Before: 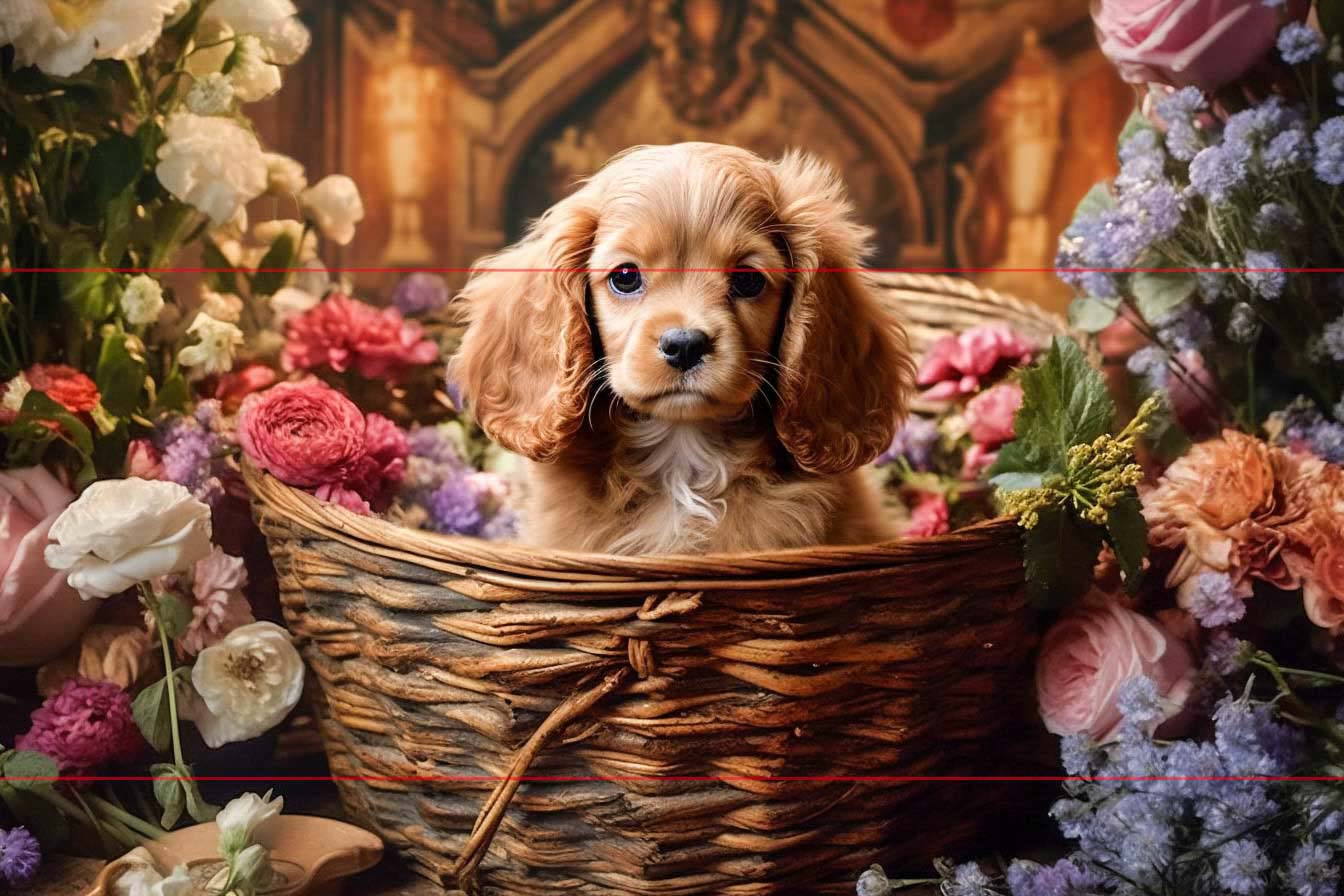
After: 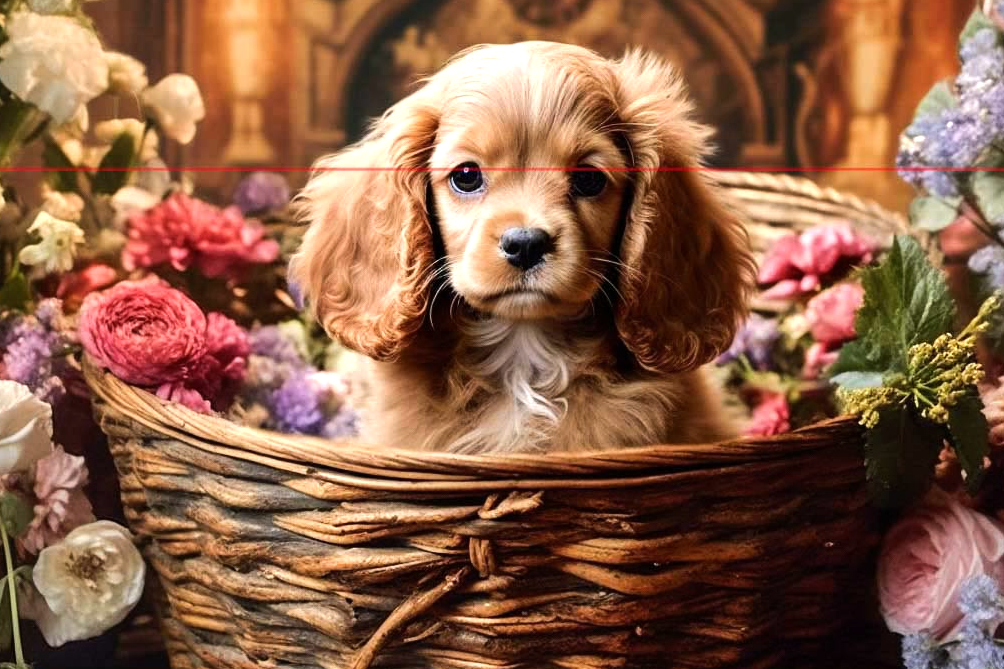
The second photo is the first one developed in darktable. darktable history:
tone equalizer: -8 EV -0.417 EV, -7 EV -0.389 EV, -6 EV -0.333 EV, -5 EV -0.222 EV, -3 EV 0.222 EV, -2 EV 0.333 EV, -1 EV 0.389 EV, +0 EV 0.417 EV, edges refinement/feathering 500, mask exposure compensation -1.57 EV, preserve details no
crop and rotate: left 11.831%, top 11.346%, right 13.429%, bottom 13.899%
